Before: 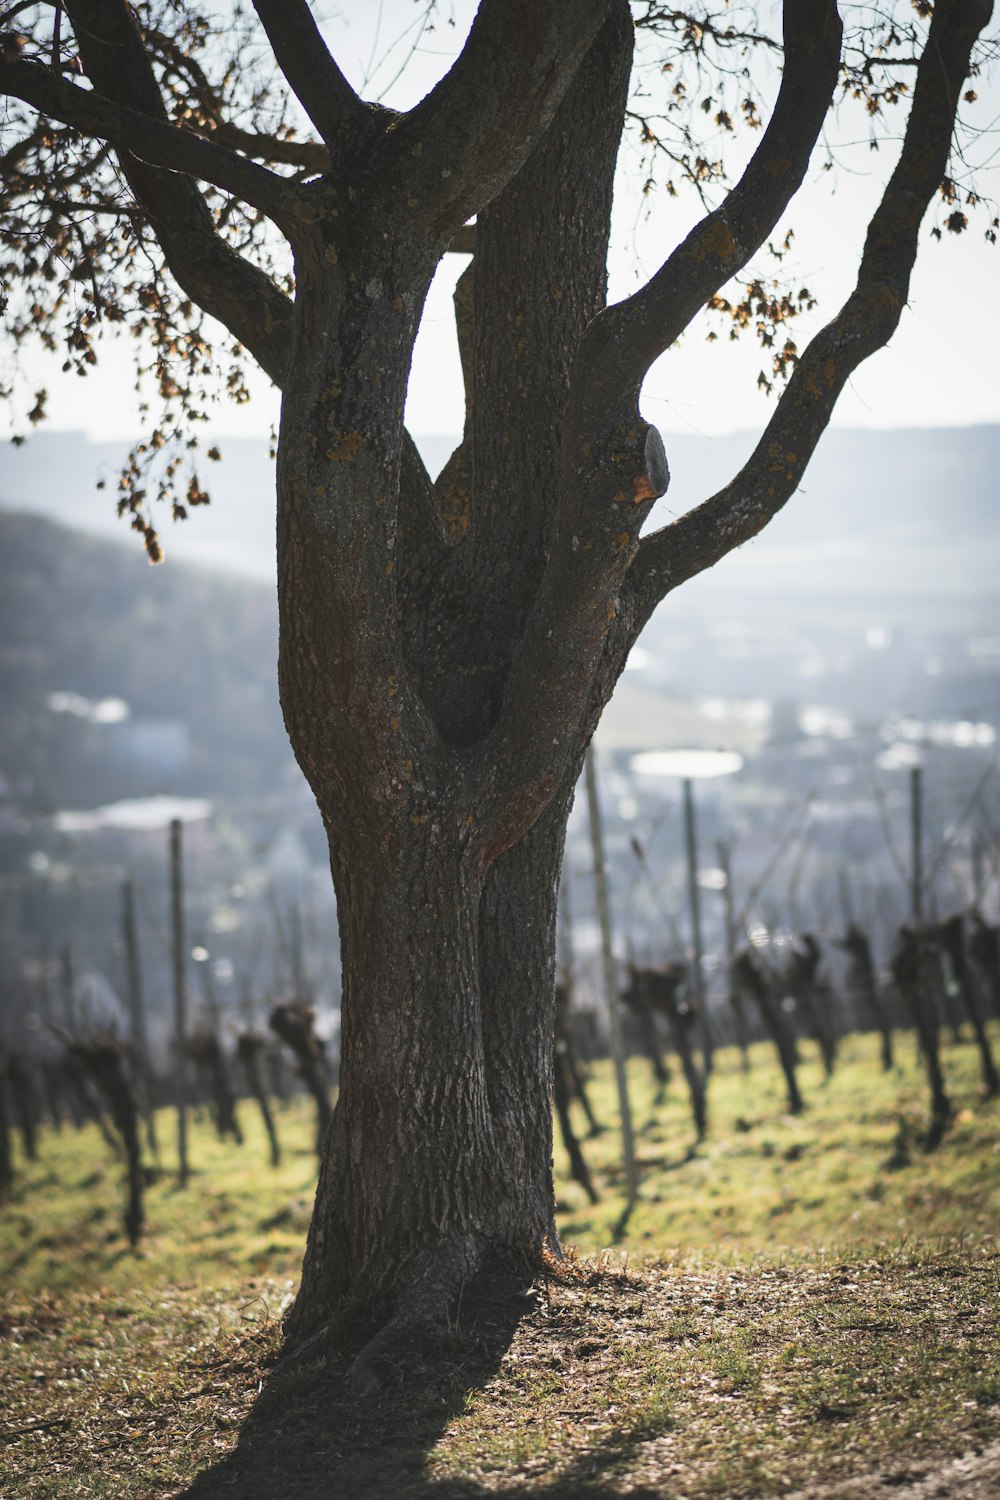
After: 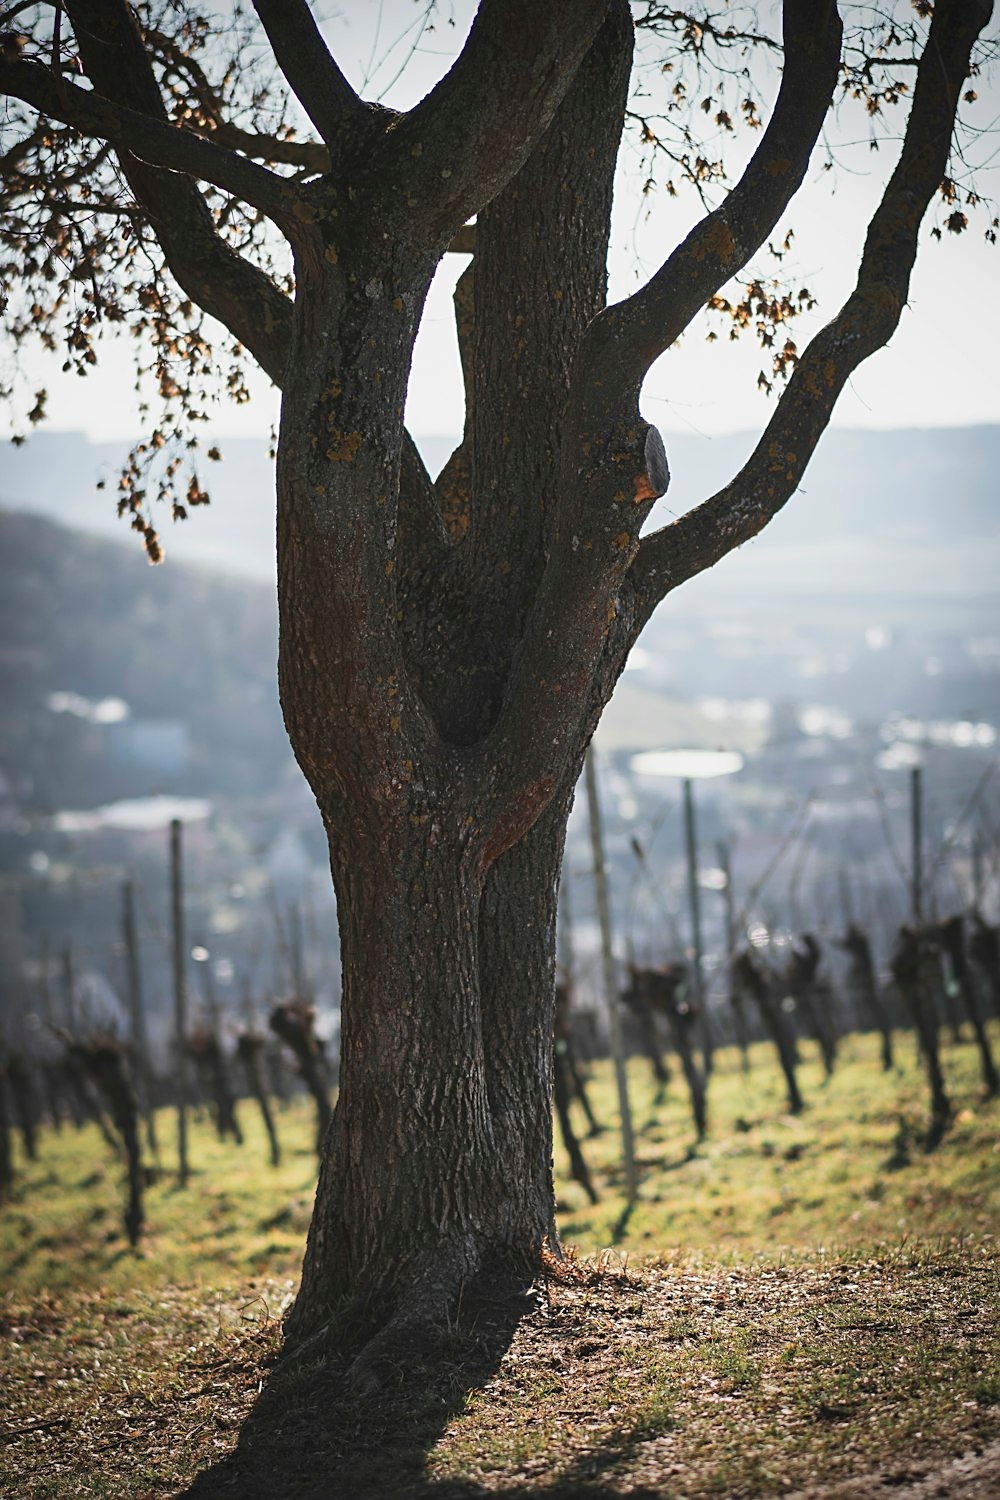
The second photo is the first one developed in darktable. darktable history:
sharpen: on, module defaults
vignetting: fall-off start 97.23%, saturation -0.024, center (-0.033, -0.042), width/height ratio 1.179, unbound false
exposure: exposure -0.116 EV, compensate exposure bias true, compensate highlight preservation false
